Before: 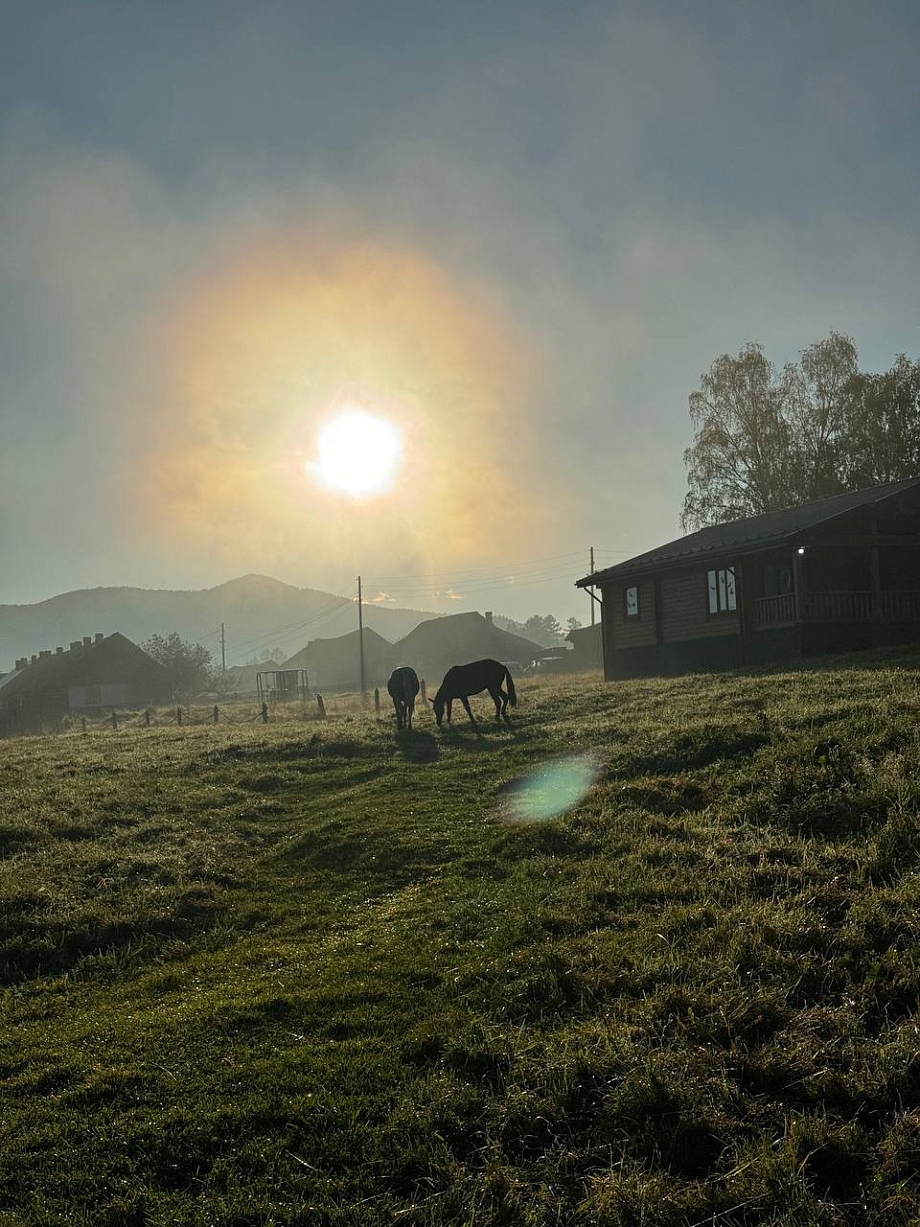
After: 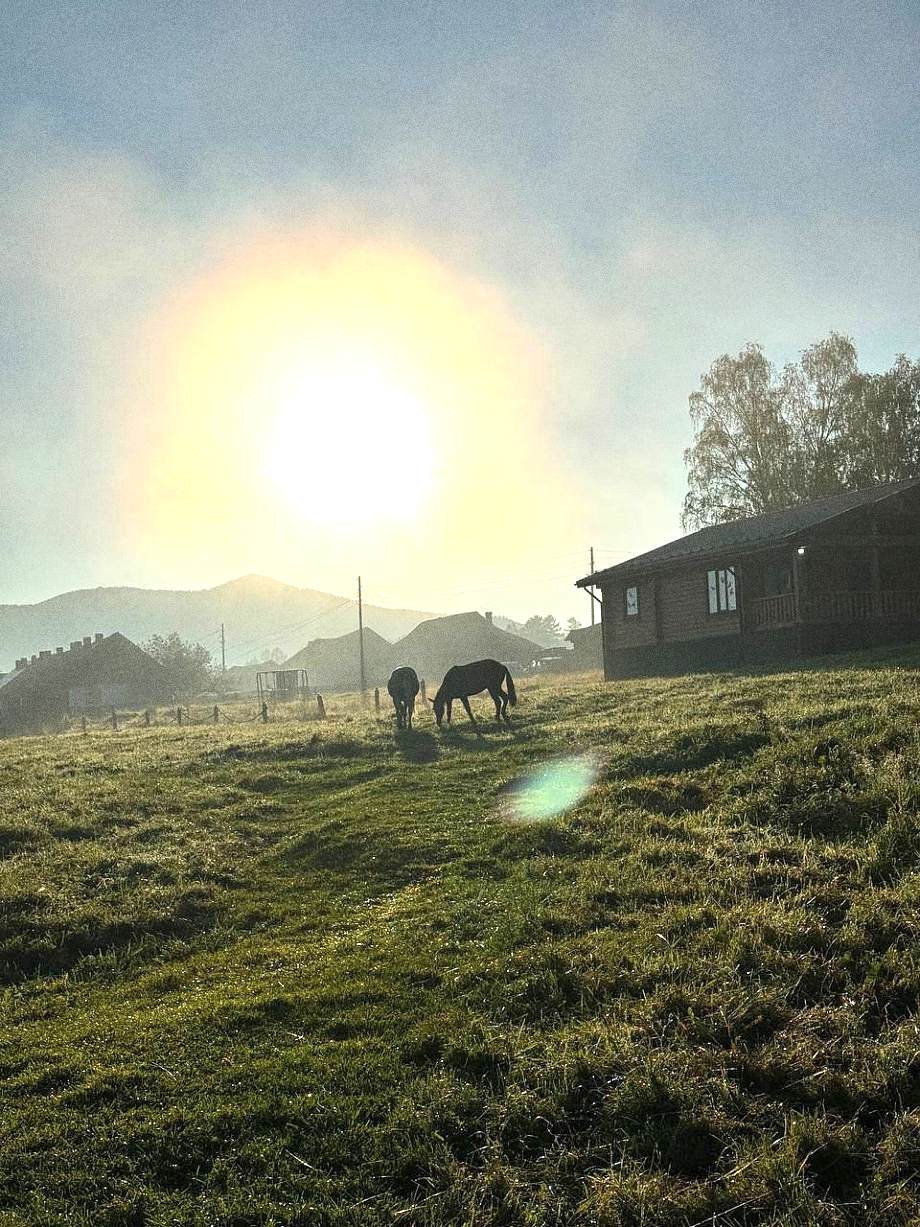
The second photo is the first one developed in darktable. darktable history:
grain: coarseness 0.09 ISO, strength 40%
exposure: black level correction 0, exposure 1.2 EV, compensate exposure bias true, compensate highlight preservation false
